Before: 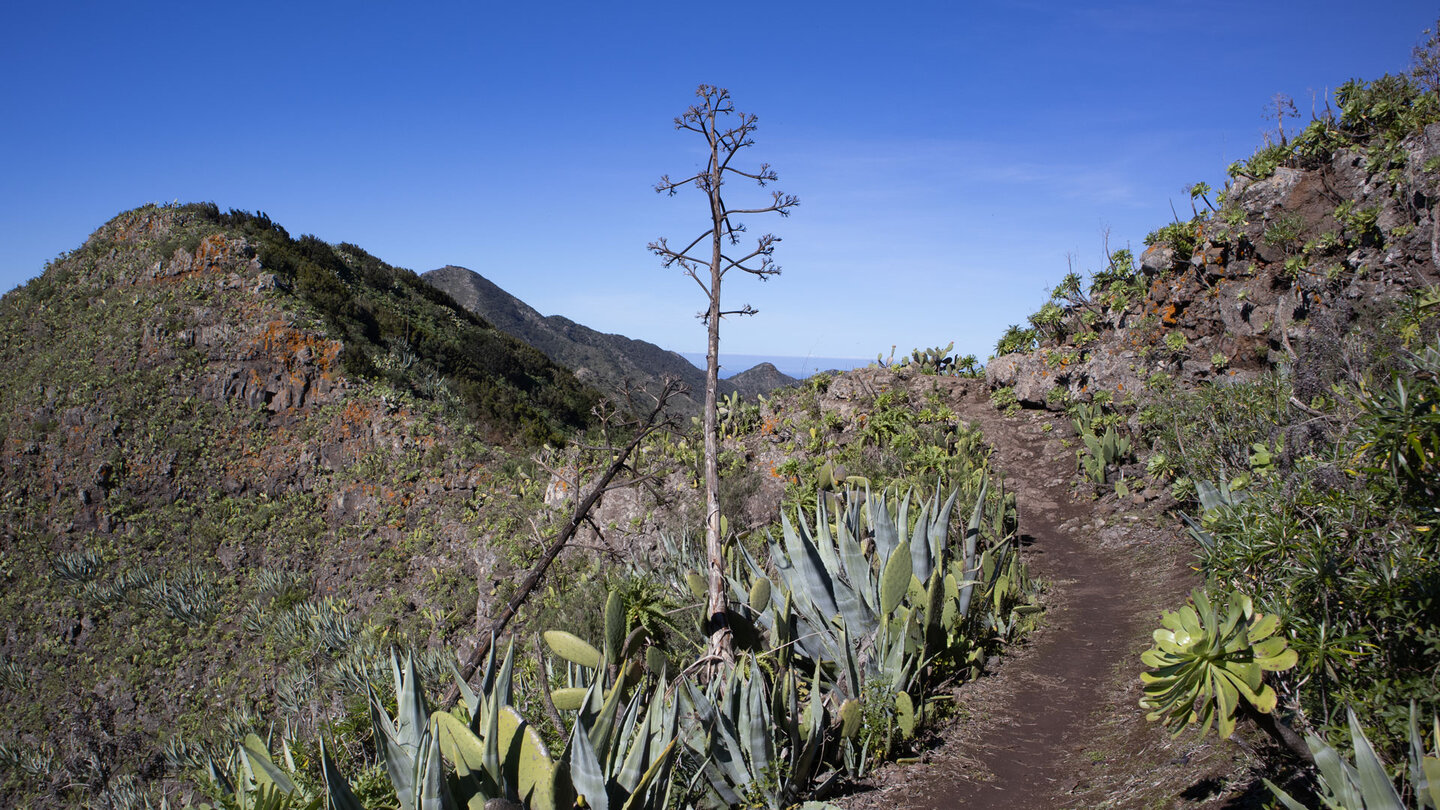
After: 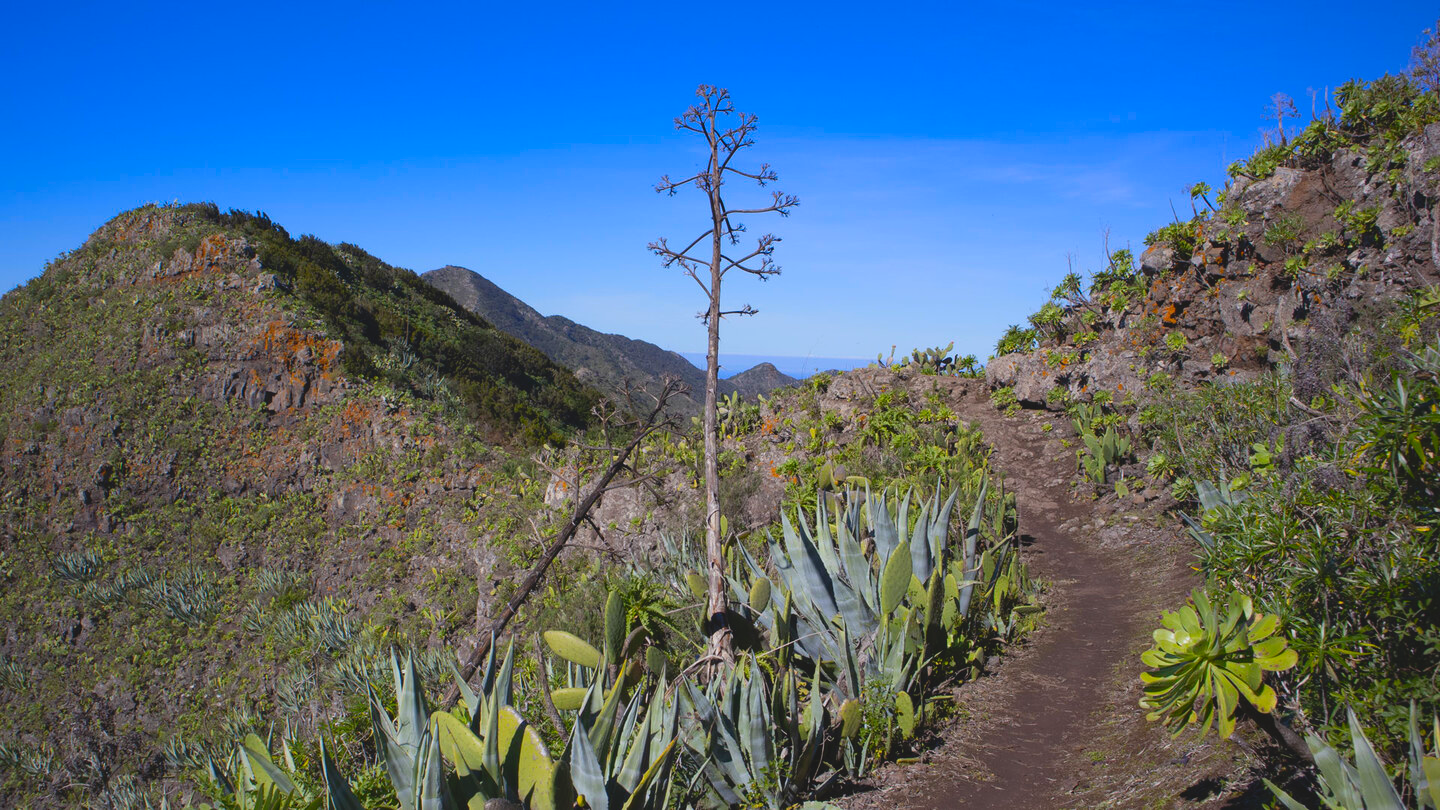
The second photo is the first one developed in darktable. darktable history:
contrast brightness saturation: contrast -0.173, saturation 0.19
color zones: curves: ch0 [(0, 0.65) (0.096, 0.644) (0.221, 0.539) (0.429, 0.5) (0.571, 0.5) (0.714, 0.5) (0.857, 0.5) (1, 0.65)]; ch1 [(0, 0.5) (0.143, 0.5) (0.257, -0.002) (0.429, 0.04) (0.571, -0.001) (0.714, -0.015) (0.857, 0.024) (1, 0.5)], mix -122.44%
